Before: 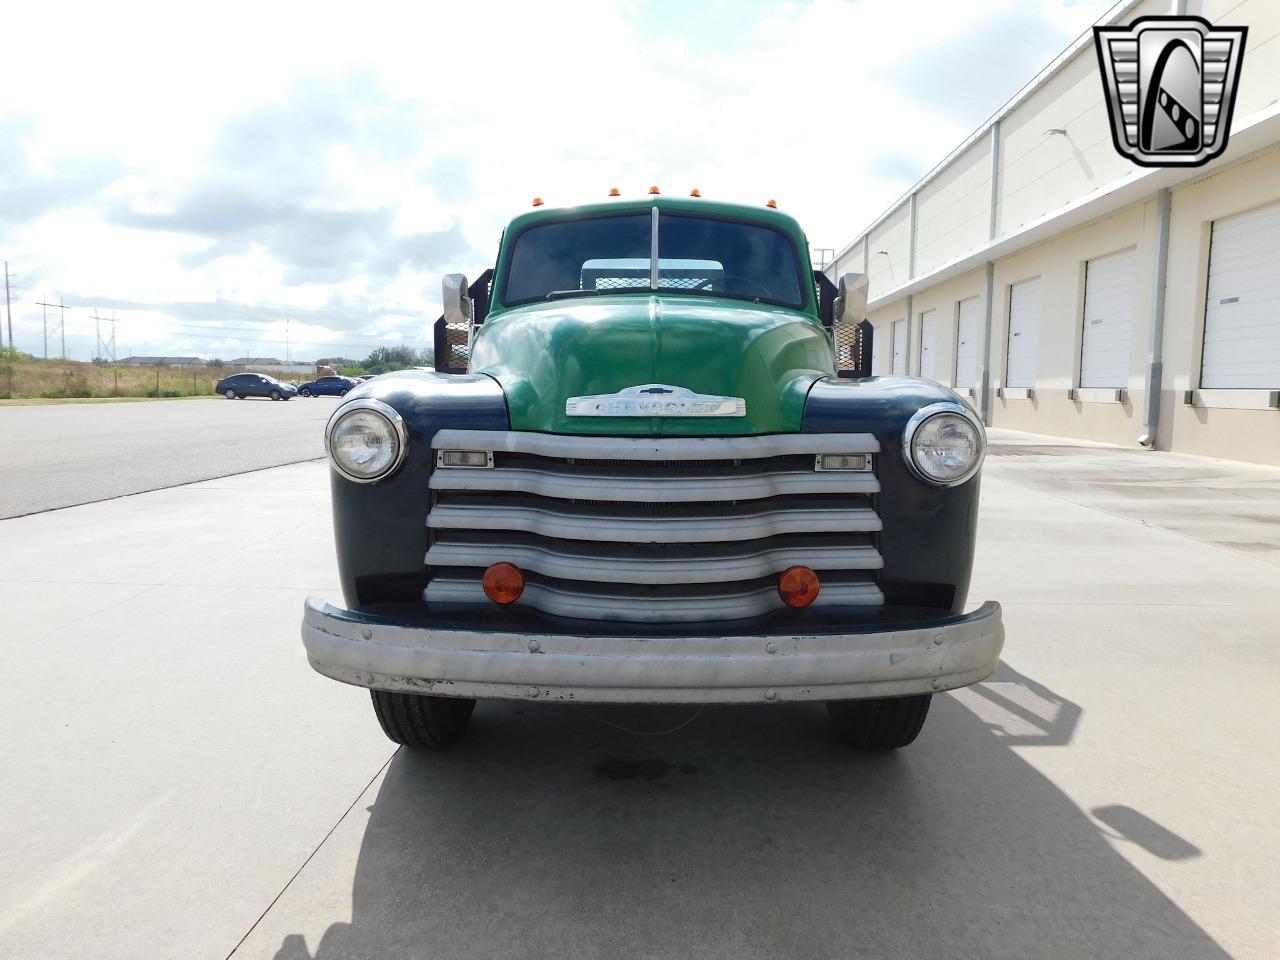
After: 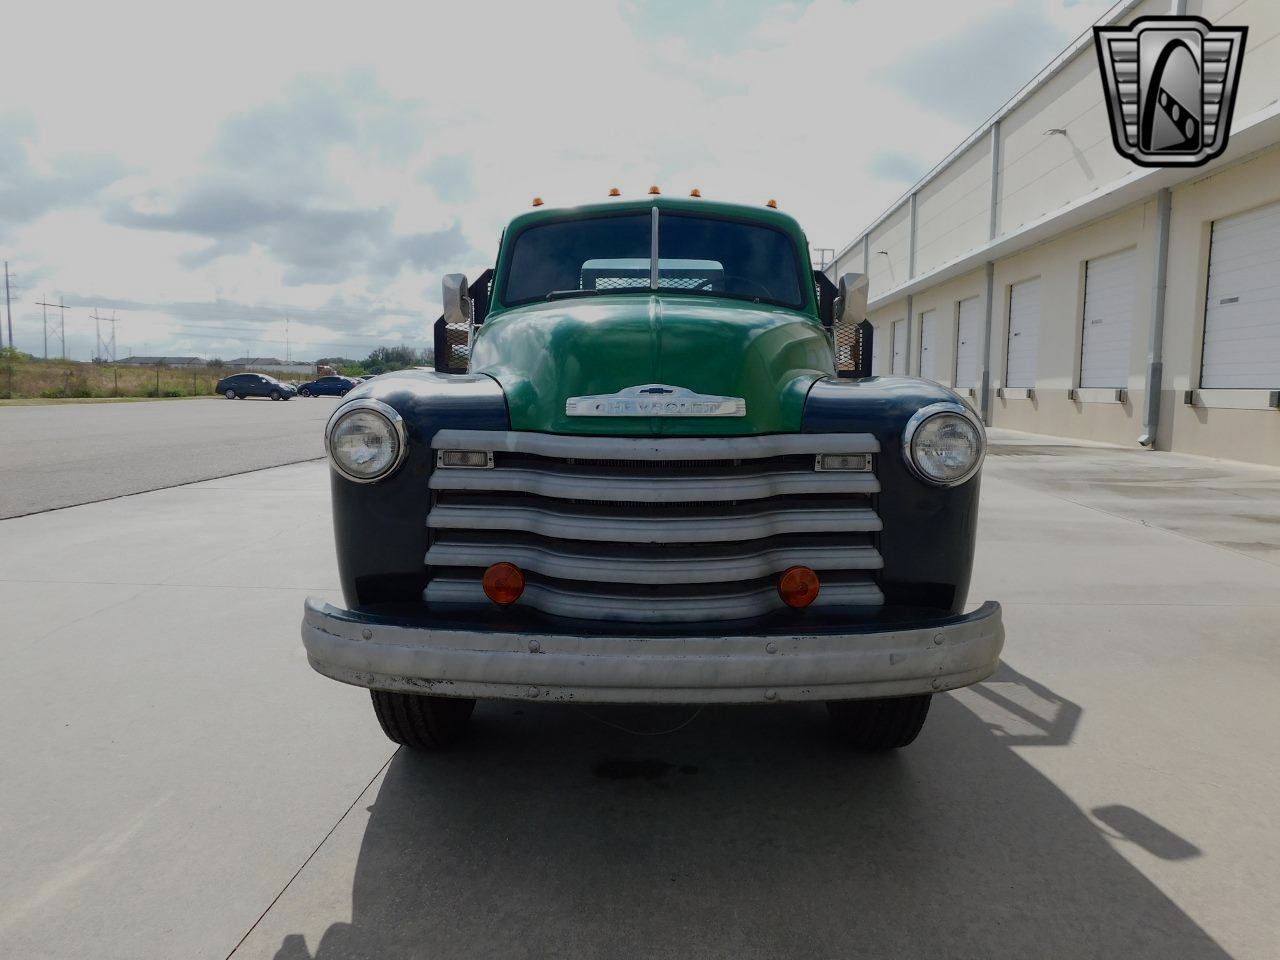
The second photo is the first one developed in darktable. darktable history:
tone equalizer: on, module defaults
contrast brightness saturation: brightness -0.091
exposure: black level correction 0, exposure -0.716 EV, compensate highlight preservation false
